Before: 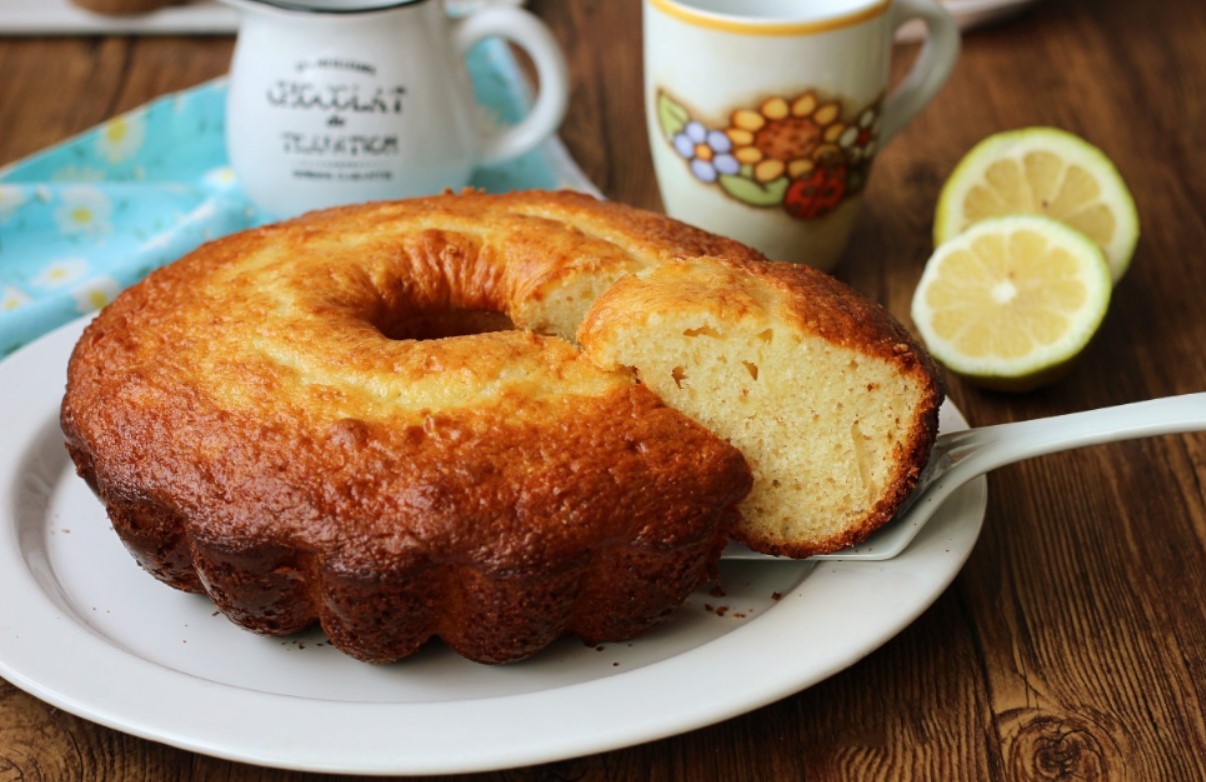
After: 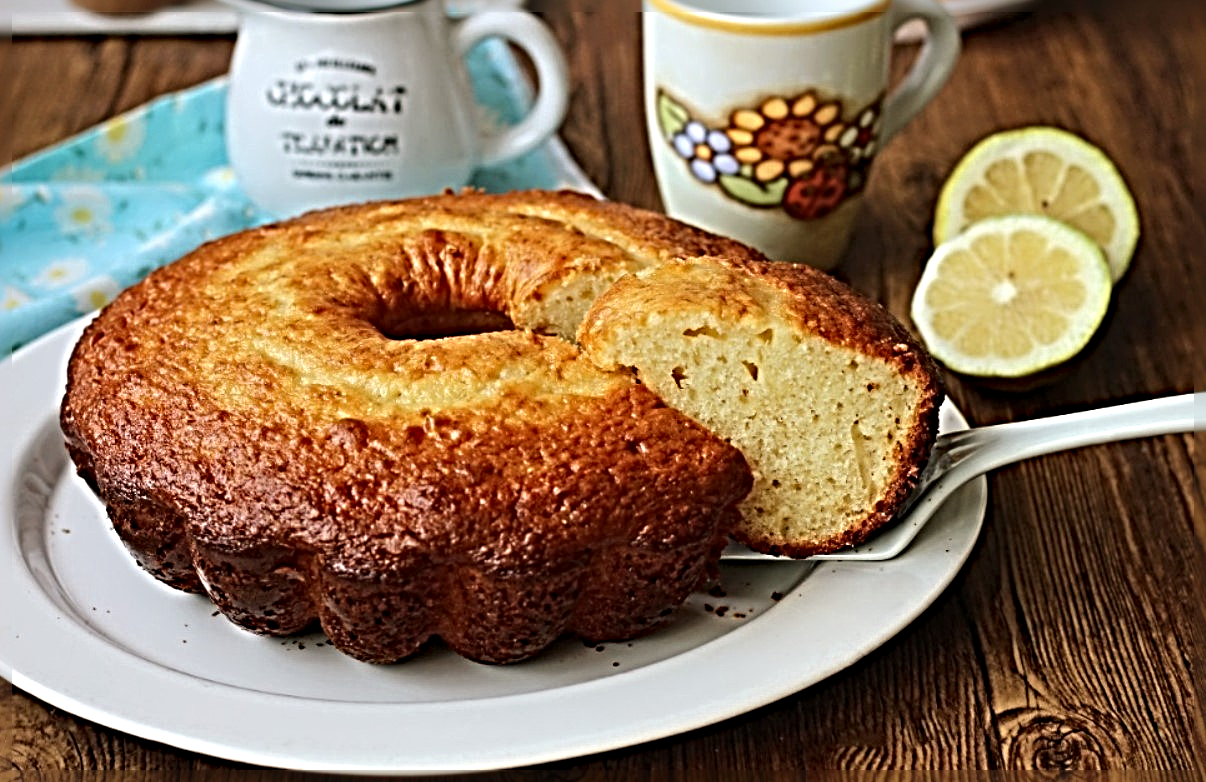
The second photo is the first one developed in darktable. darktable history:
sharpen: radius 6.254, amount 1.791, threshold 0.228
